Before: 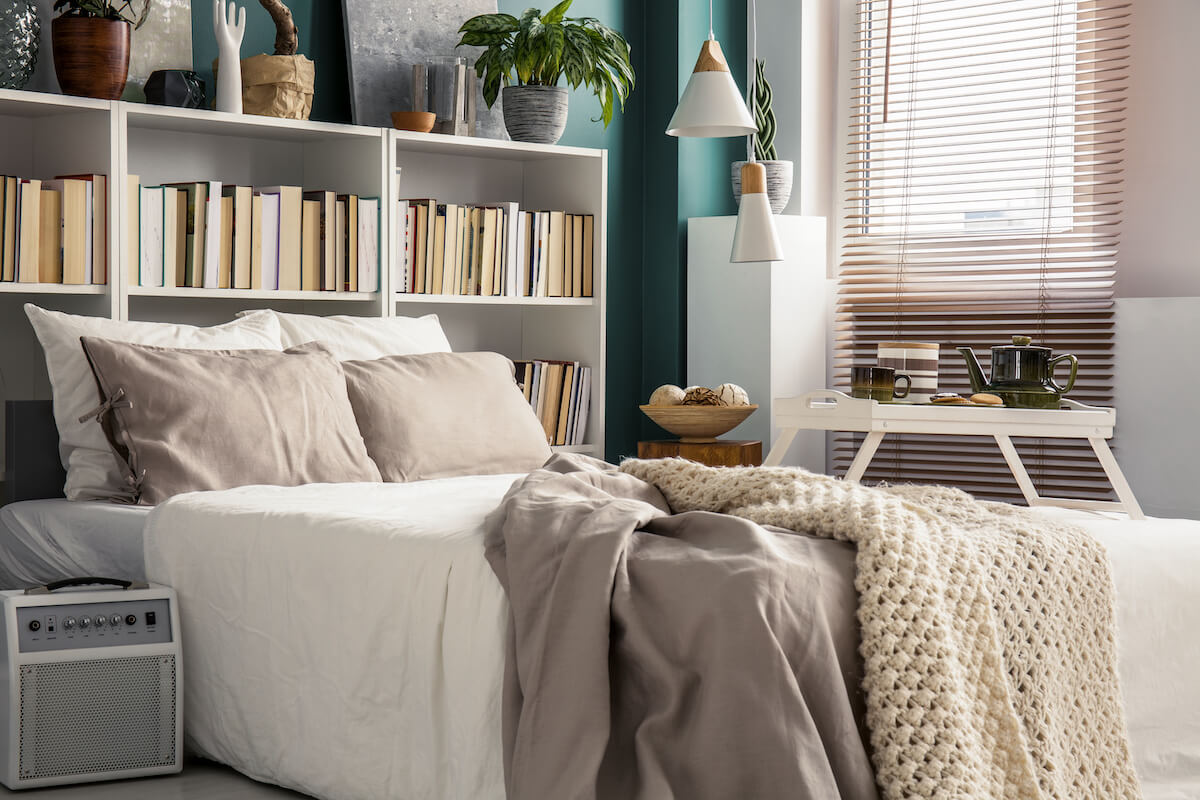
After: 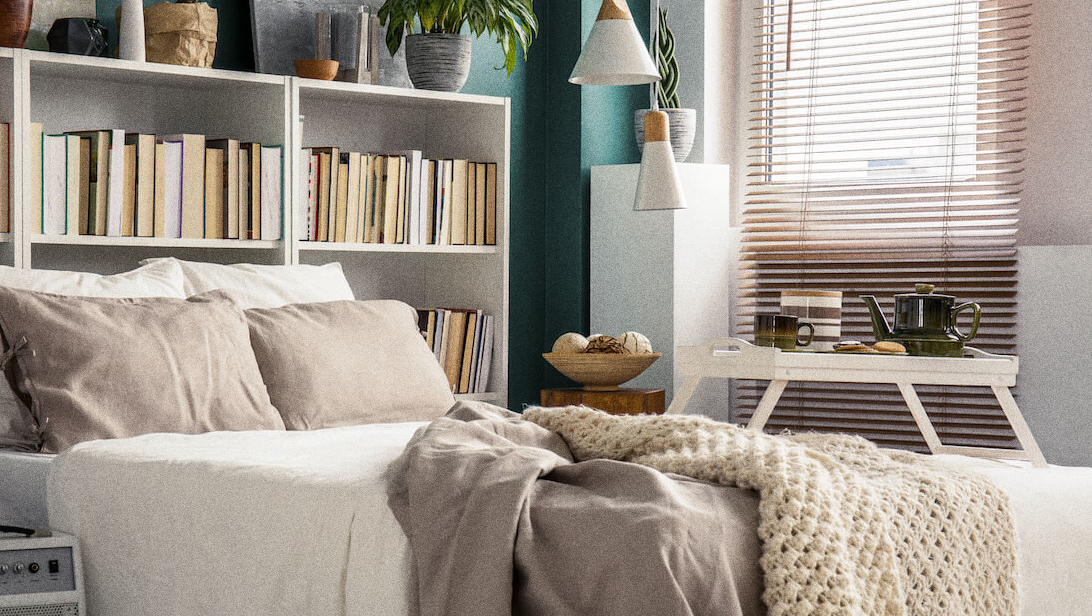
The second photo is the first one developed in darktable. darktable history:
crop: left 8.155%, top 6.611%, bottom 15.385%
grain: coarseness 0.09 ISO, strength 40%
